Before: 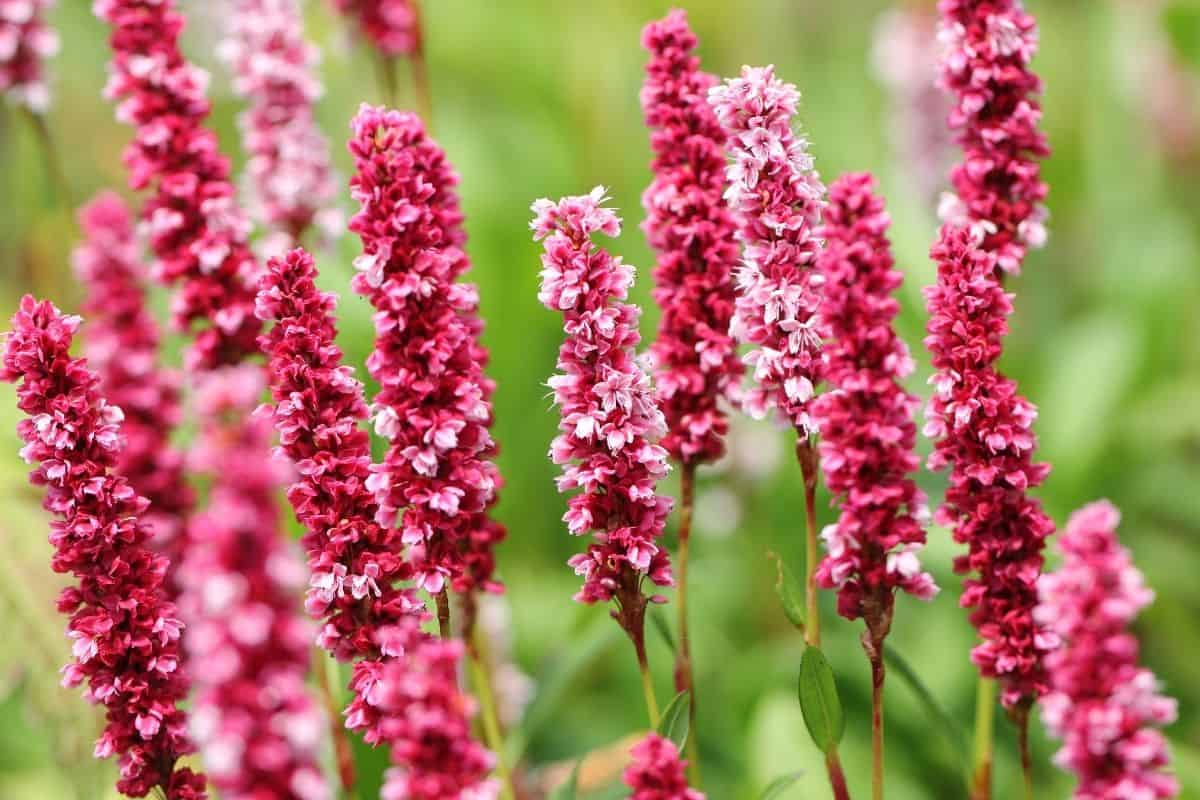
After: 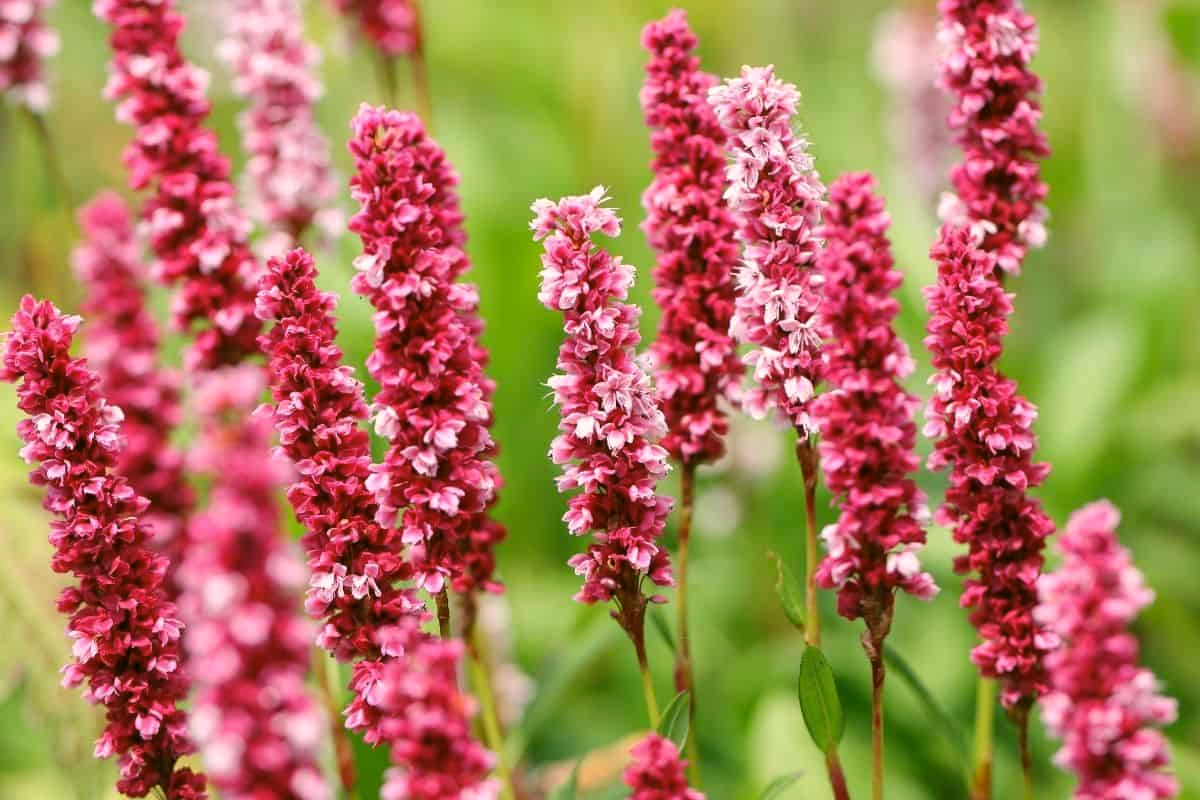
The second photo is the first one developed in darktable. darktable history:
color correction: highlights a* 4.5, highlights b* 4.95, shadows a* -8.3, shadows b* 4.69
